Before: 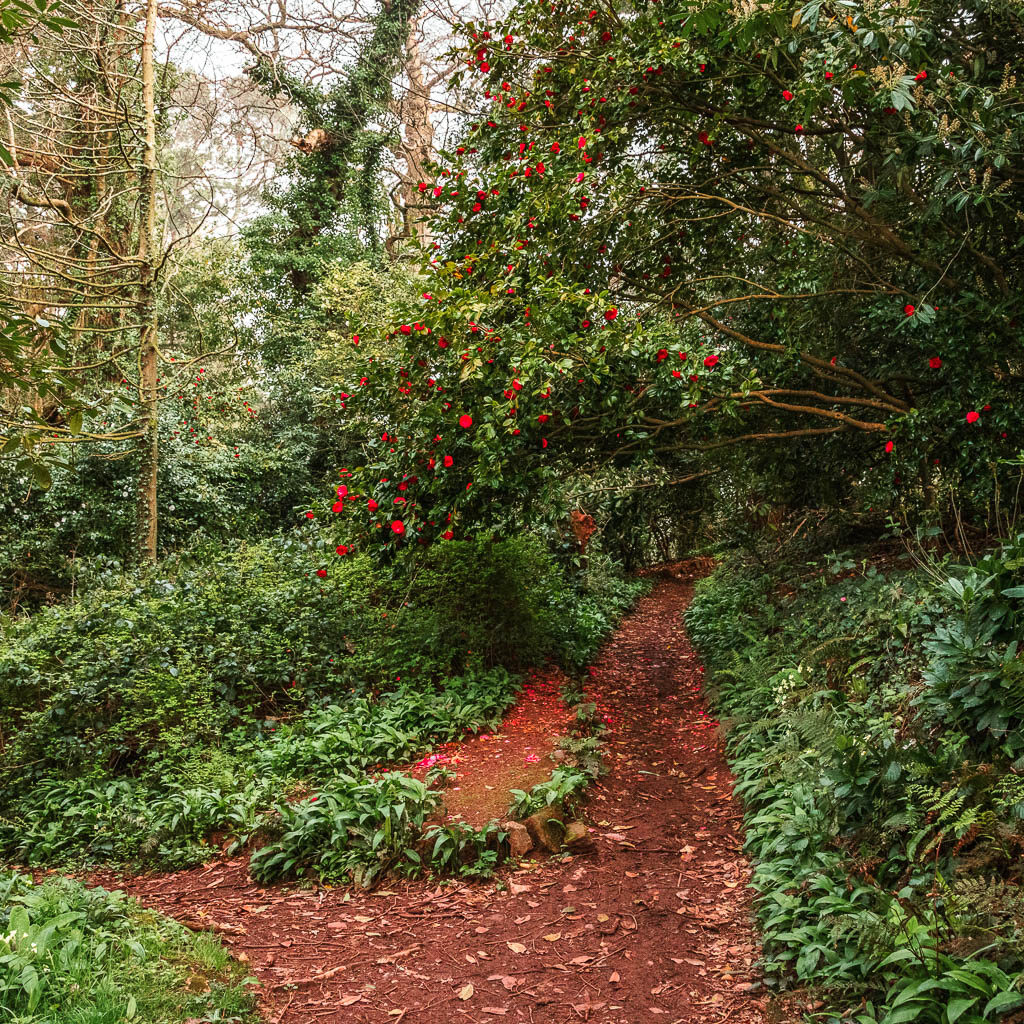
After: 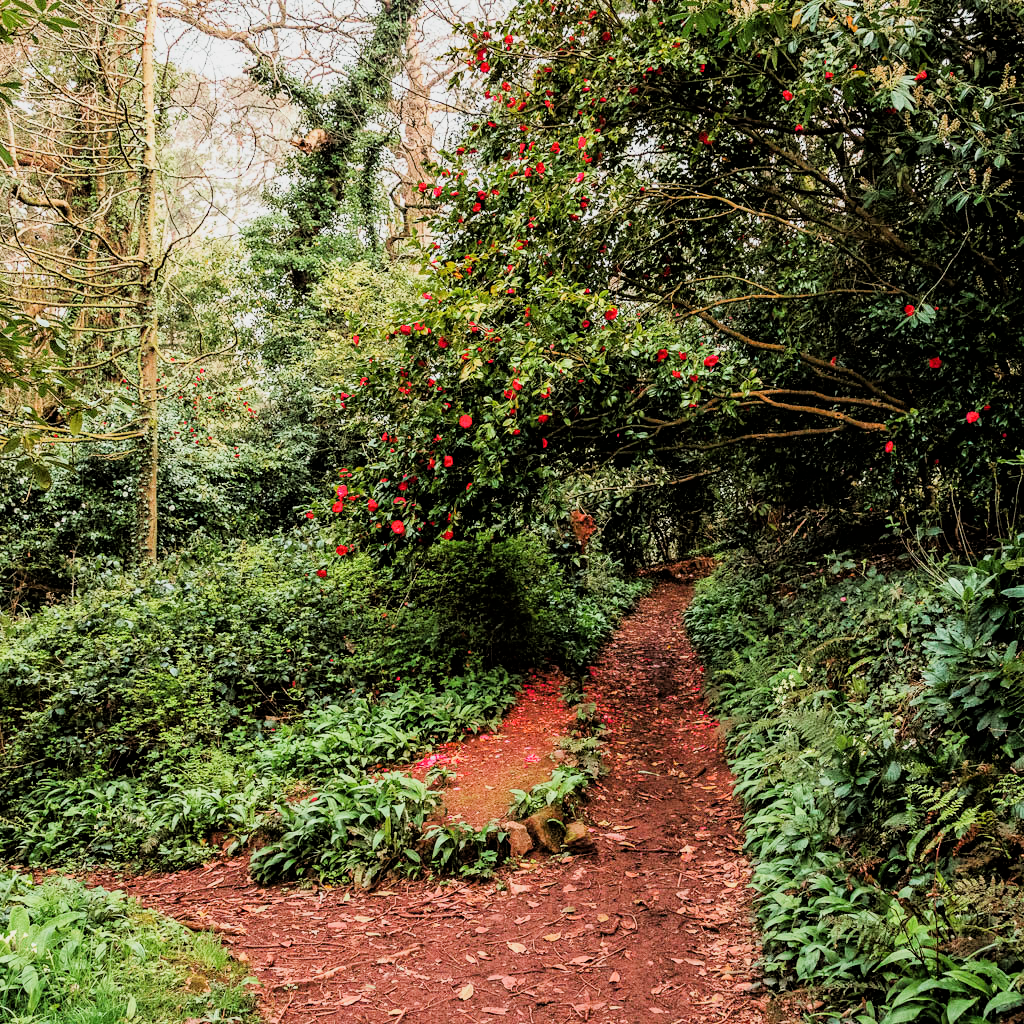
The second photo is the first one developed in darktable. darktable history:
exposure: exposure 0.74 EV, compensate highlight preservation false
filmic rgb: black relative exposure -4.4 EV, white relative exposure 5.01 EV, hardness 2.19, latitude 41.02%, contrast 1.149, highlights saturation mix 11.48%, shadows ↔ highlights balance 1.13%
